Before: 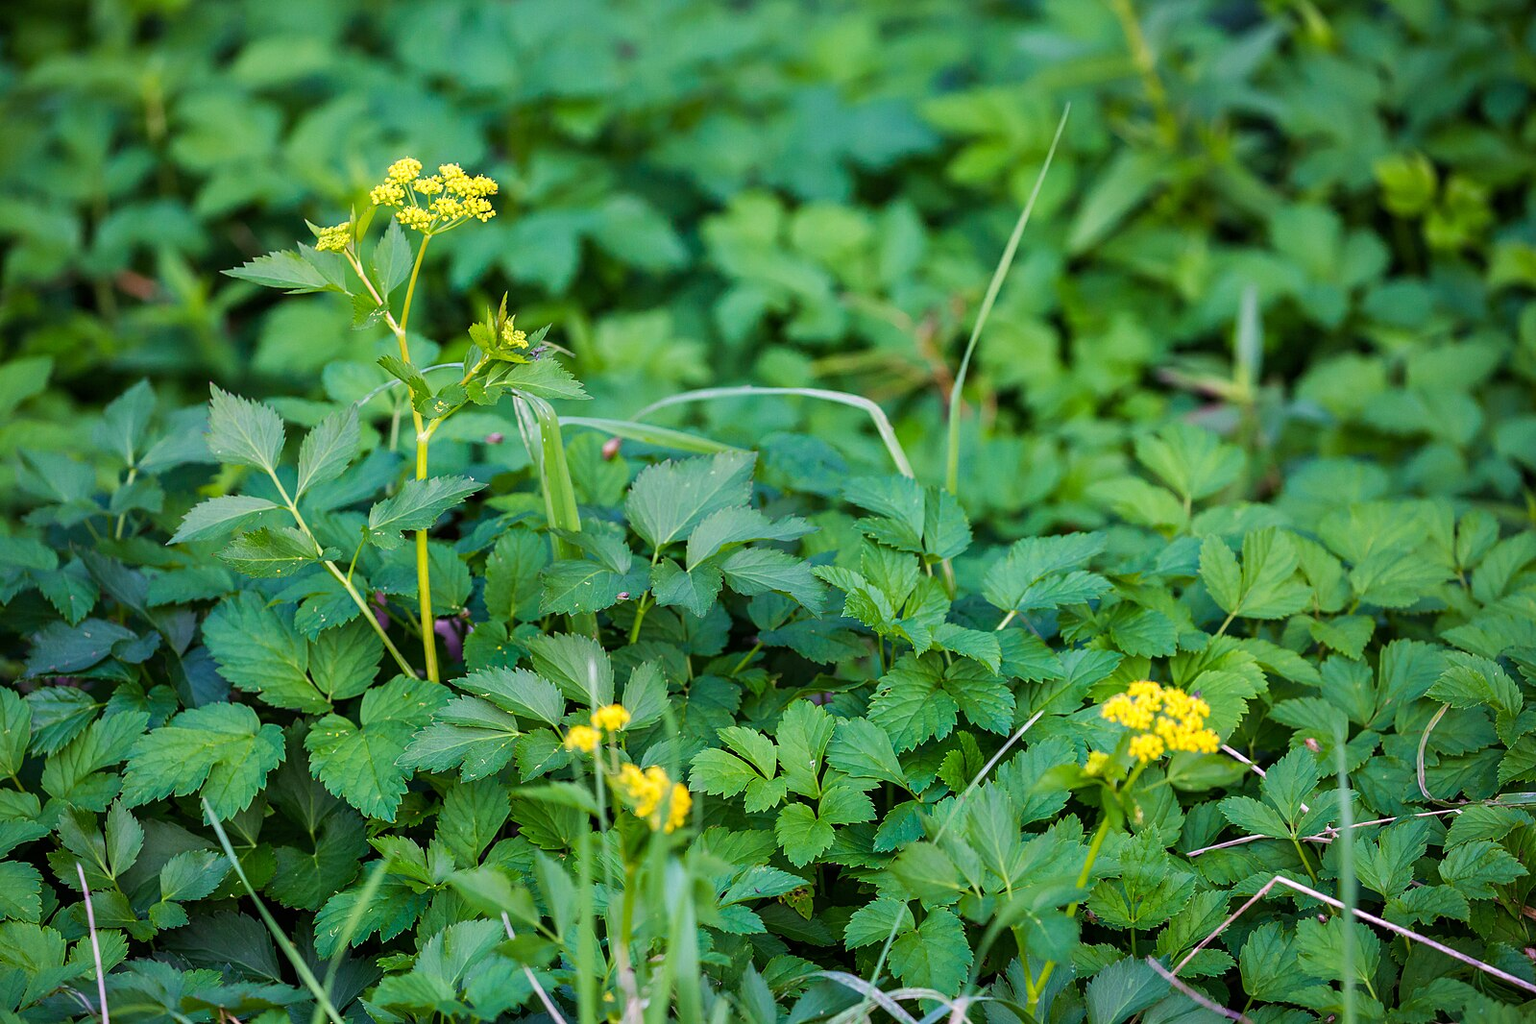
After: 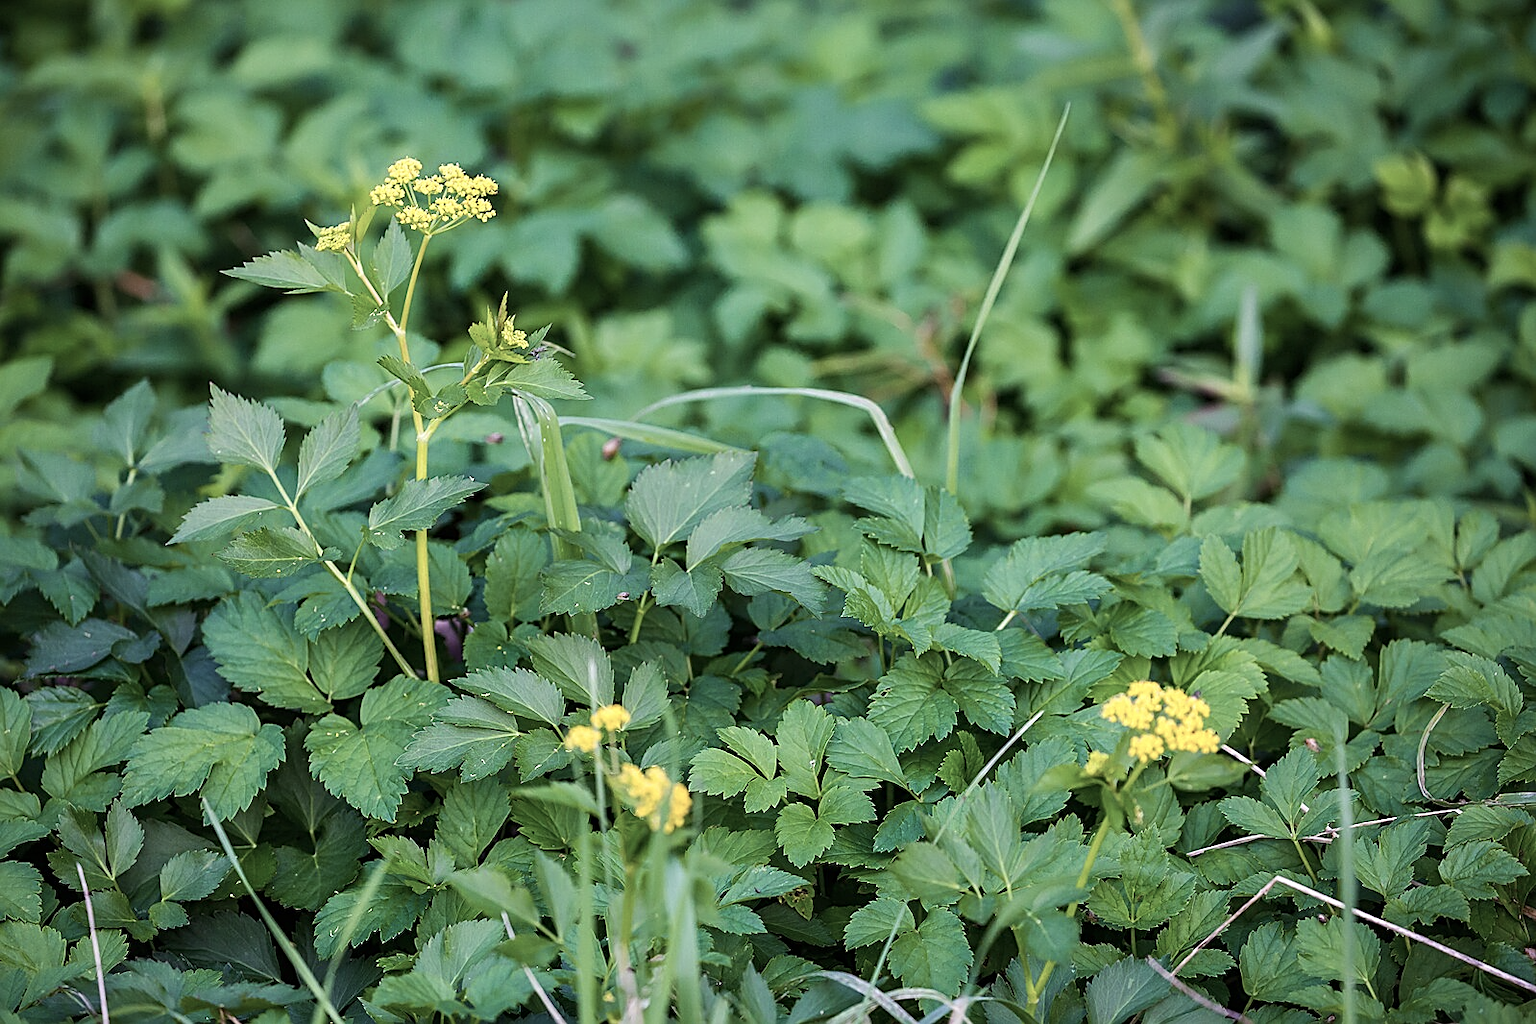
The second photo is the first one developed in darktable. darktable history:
sharpen: on, module defaults
contrast brightness saturation: contrast 0.1, saturation -0.36
